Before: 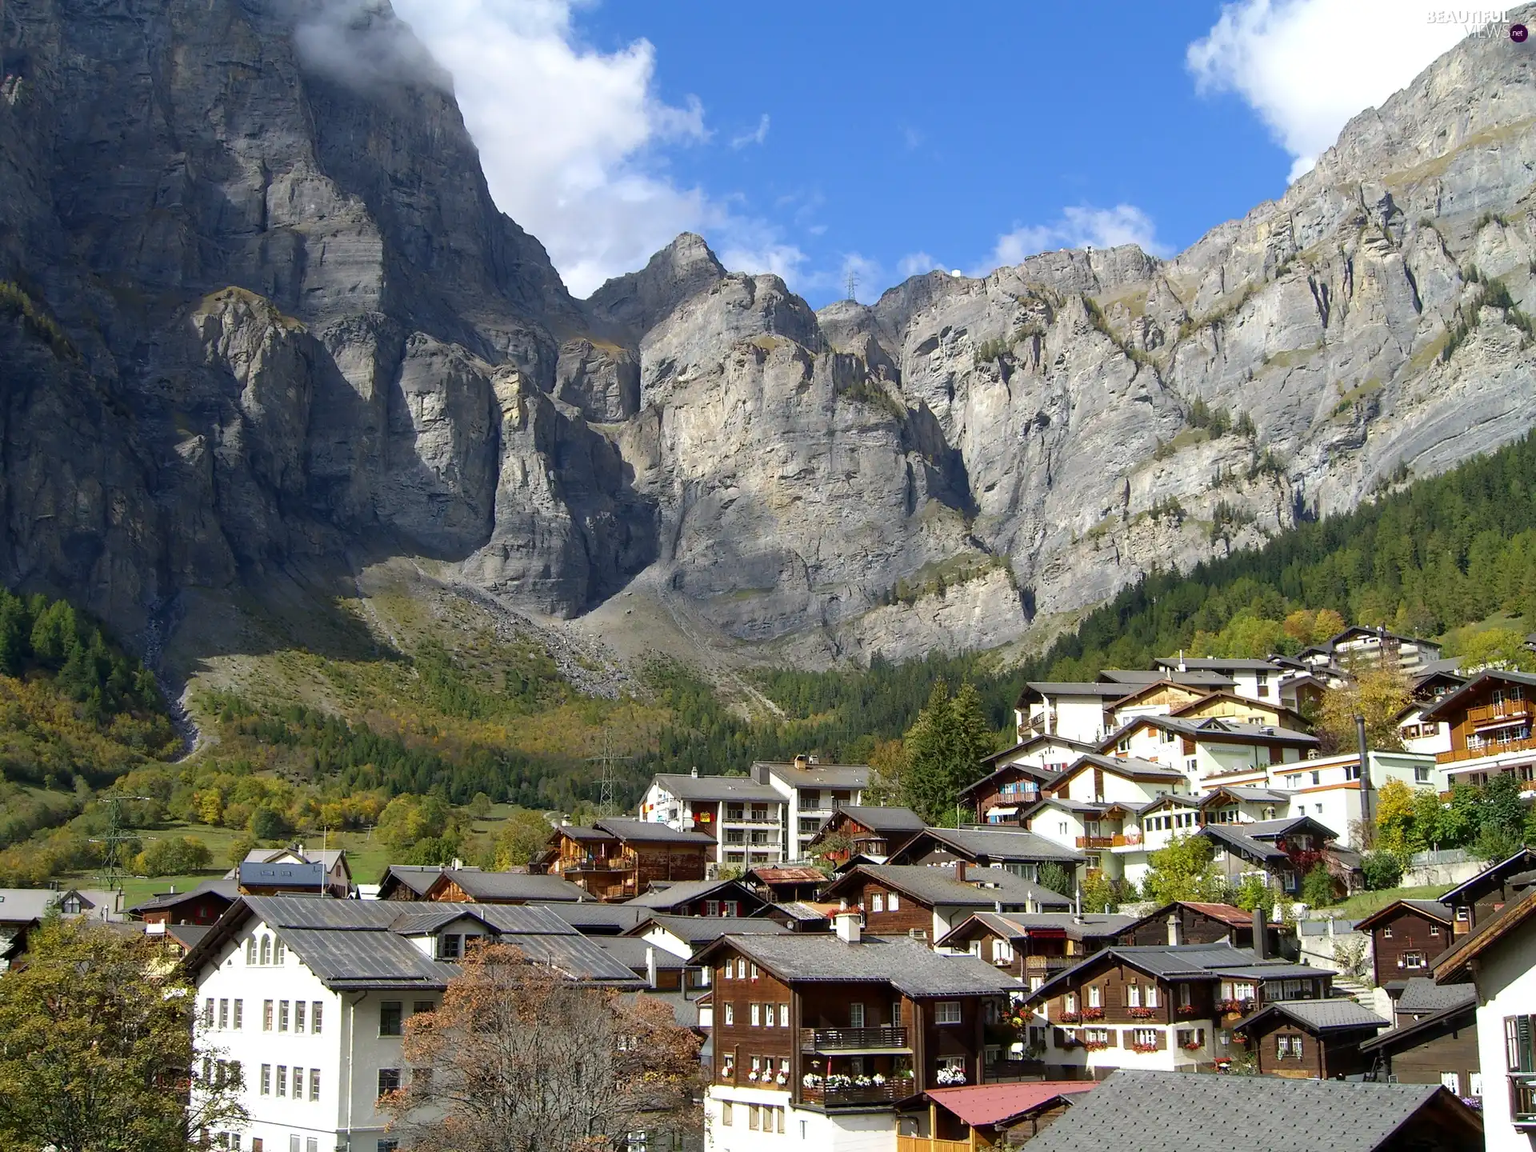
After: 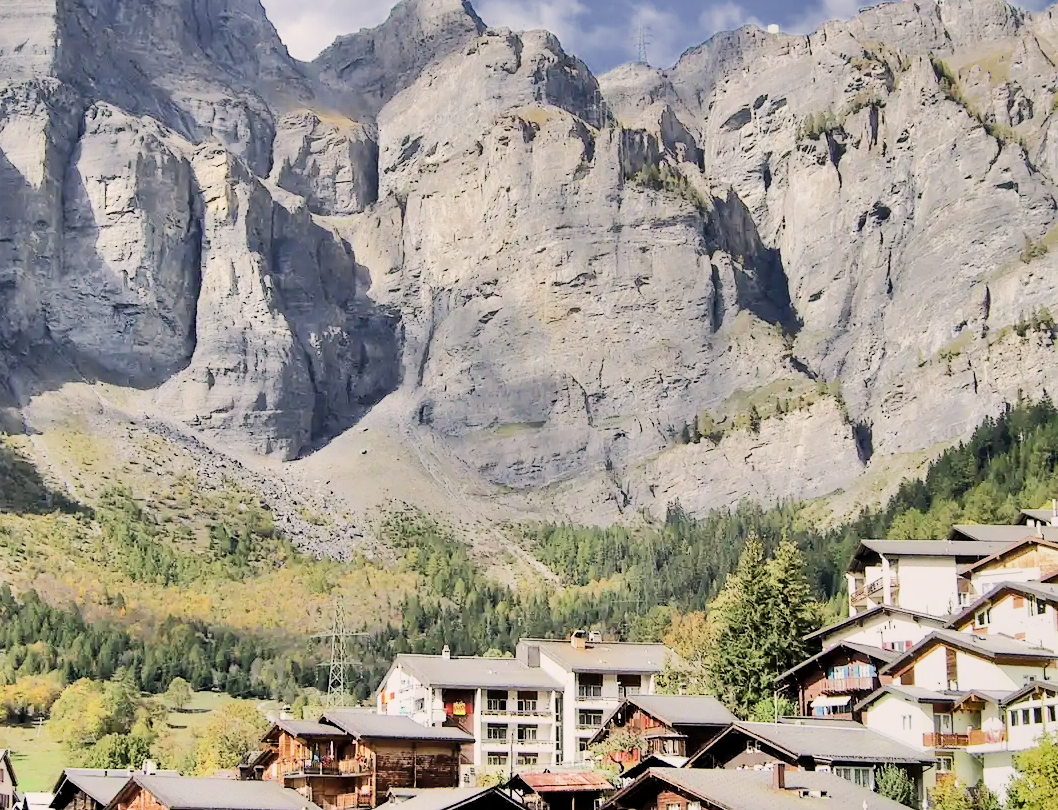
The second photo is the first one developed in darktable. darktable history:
crop and rotate: left 22.03%, top 21.803%, right 22.827%, bottom 21.944%
color correction: highlights a* 5.49, highlights b* 5.25, saturation 0.666
tone equalizer: -8 EV 2 EV, -7 EV 2 EV, -6 EV 1.98 EV, -5 EV 2 EV, -4 EV 1.98 EV, -3 EV 1.49 EV, -2 EV 0.982 EV, -1 EV 0.52 EV, edges refinement/feathering 500, mask exposure compensation -1.57 EV, preserve details no
shadows and highlights: radius 100.78, shadows 50.82, highlights -65.98, soften with gaussian
contrast equalizer: octaves 7, y [[0.524 ×6], [0.512 ×6], [0.379 ×6], [0 ×6], [0 ×6]]
filmic rgb: black relative exposure -7.49 EV, white relative exposure 5 EV, hardness 3.33, contrast 1.299
